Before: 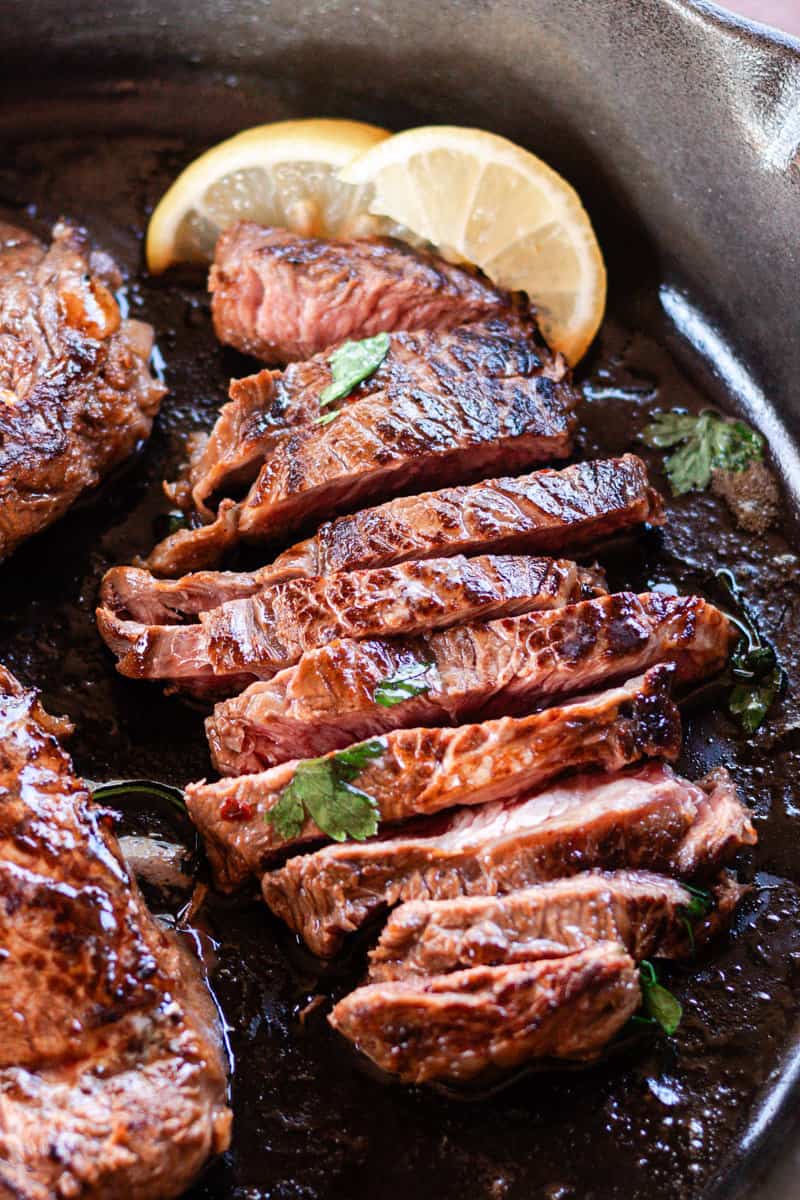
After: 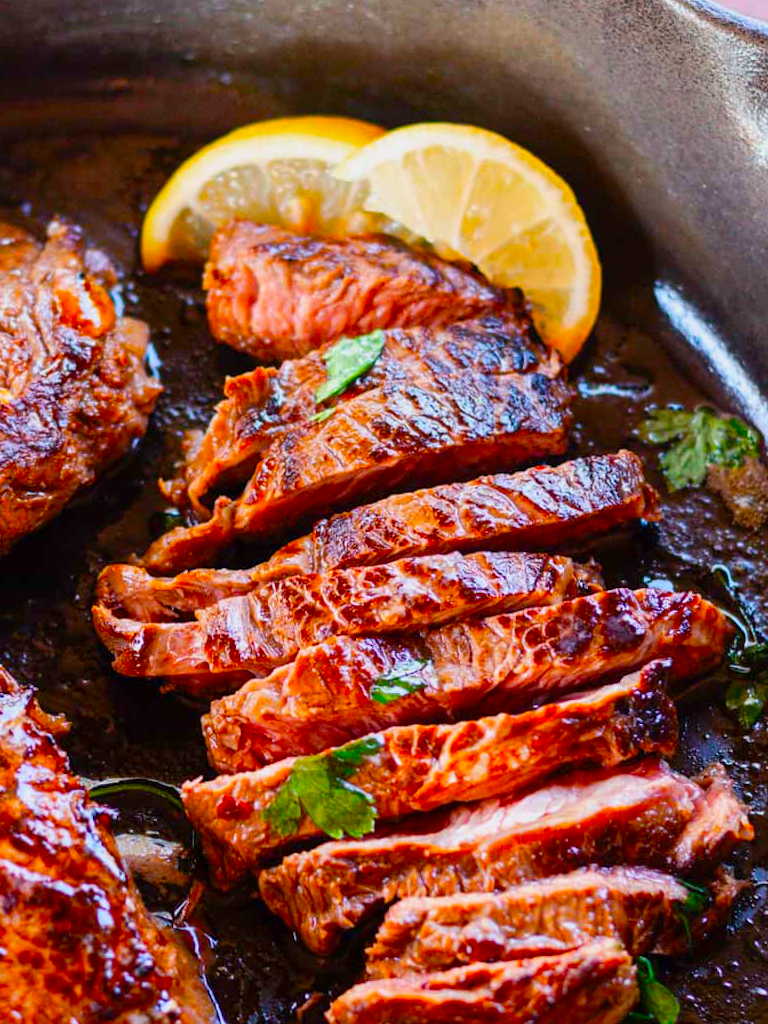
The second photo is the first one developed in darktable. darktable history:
color balance: input saturation 134.34%, contrast -10.04%, contrast fulcrum 19.67%, output saturation 133.51%
crop and rotate: angle 0.2°, left 0.275%, right 3.127%, bottom 14.18%
